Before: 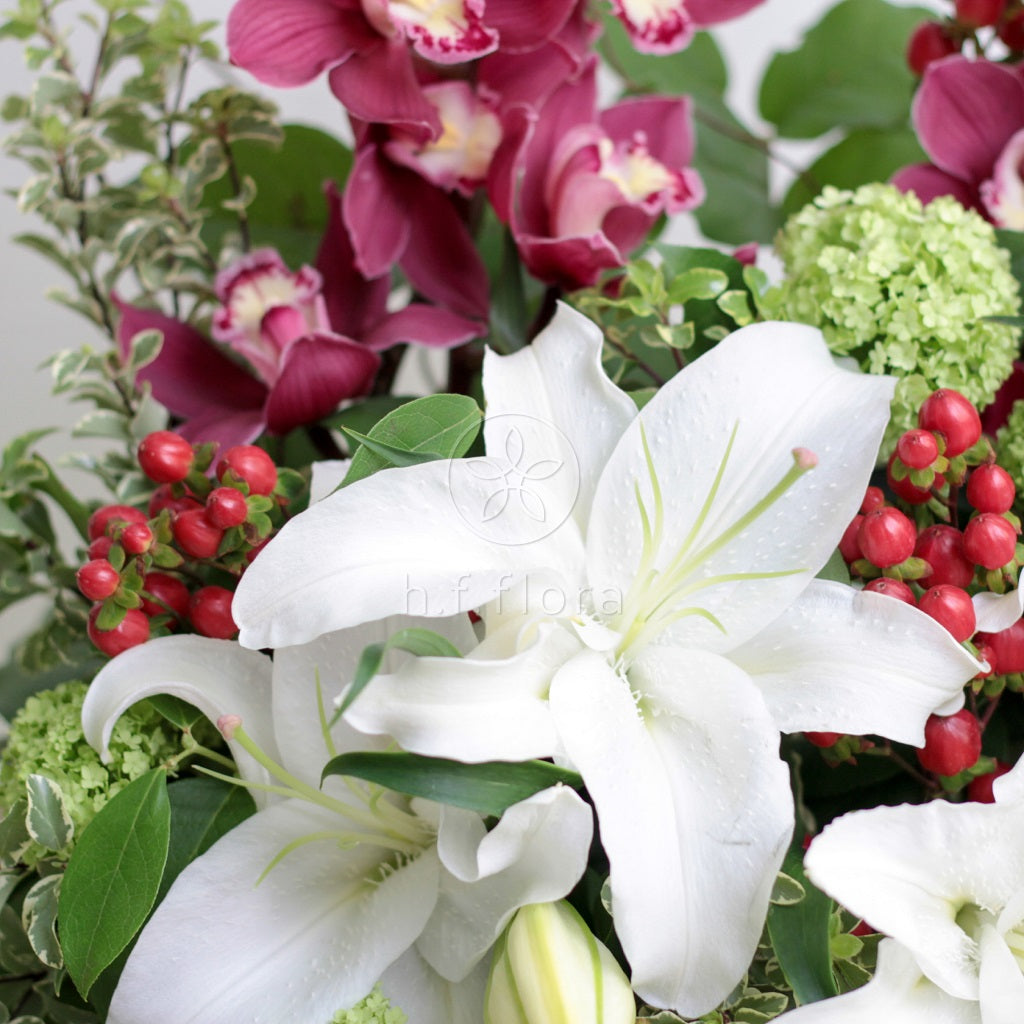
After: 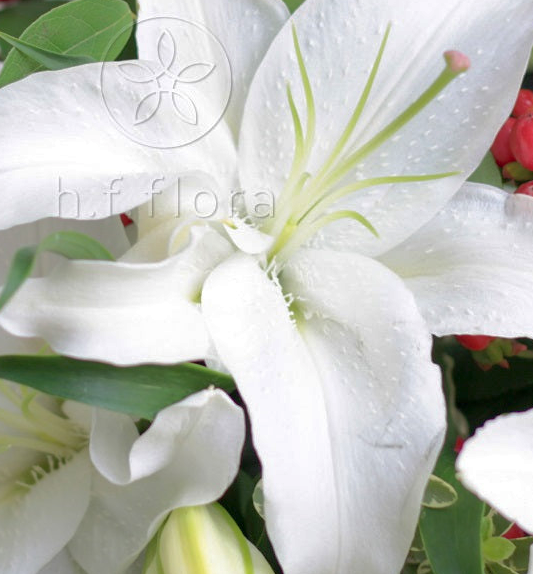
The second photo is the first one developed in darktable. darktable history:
tone equalizer: on, module defaults
crop: left 34.077%, top 38.828%, right 13.854%, bottom 5.109%
levels: mode automatic, levels [0.012, 0.367, 0.697]
shadows and highlights: on, module defaults
